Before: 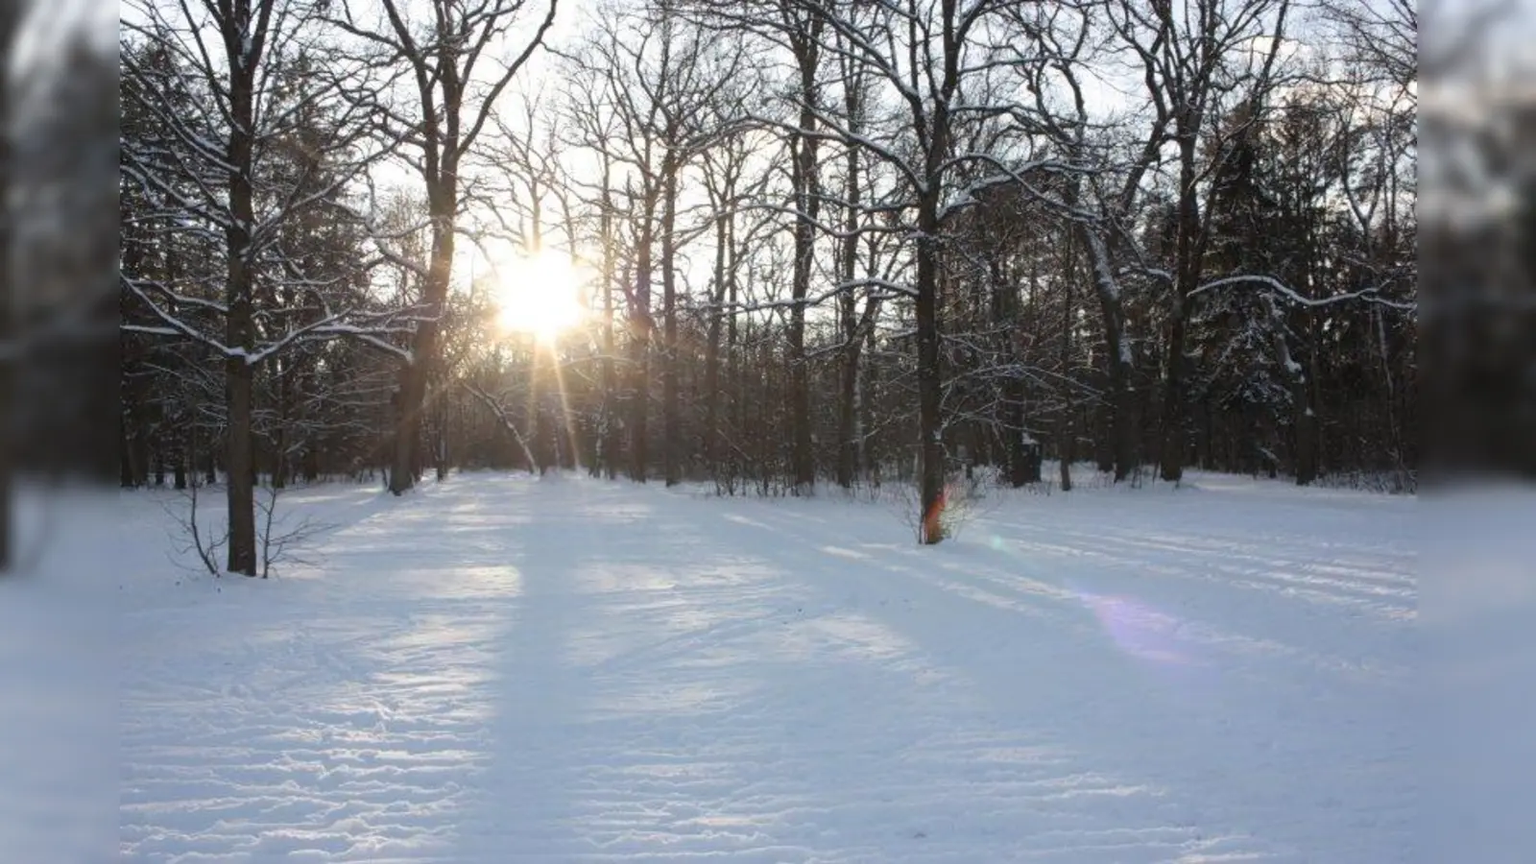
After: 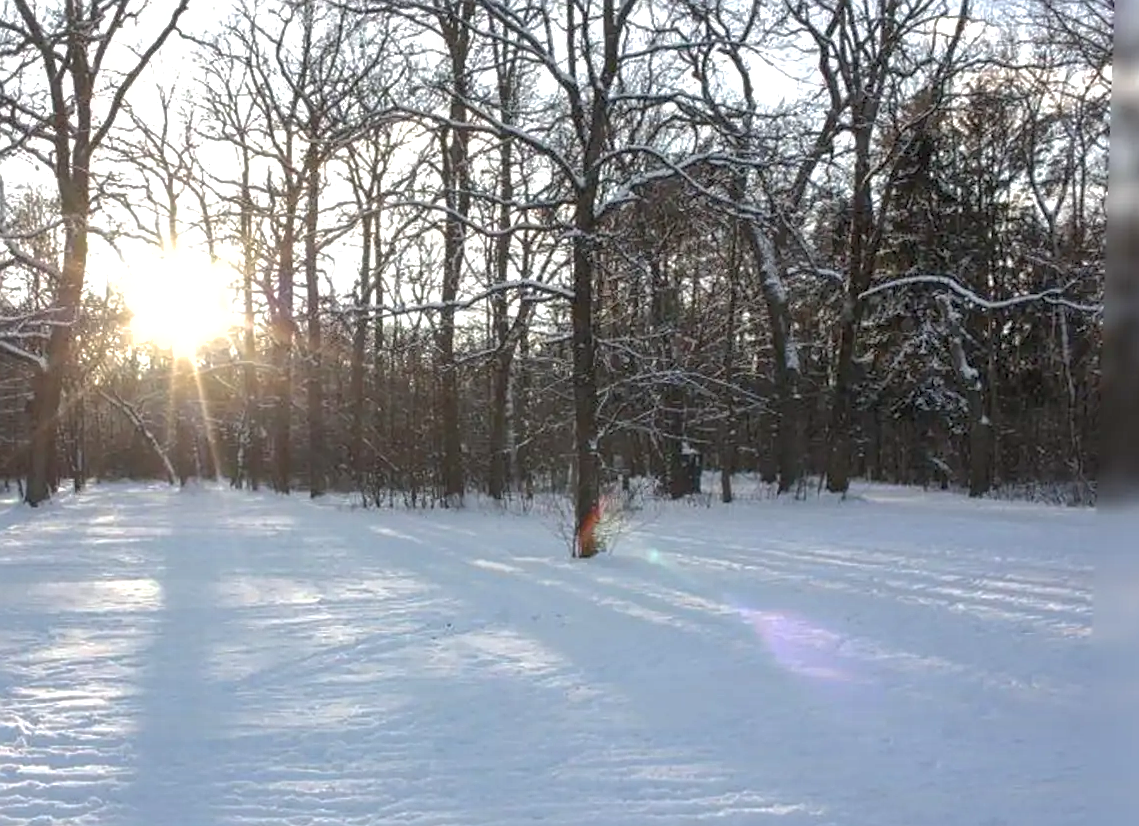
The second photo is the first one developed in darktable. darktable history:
local contrast: on, module defaults
rotate and perspective: lens shift (vertical) 0.048, lens shift (horizontal) -0.024, automatic cropping off
crop and rotate: left 24.034%, top 2.838%, right 6.406%, bottom 6.299%
levels: mode automatic, black 0.023%, white 99.97%, levels [0.062, 0.494, 0.925]
sharpen: on, module defaults
exposure: exposure 0.367 EV, compensate highlight preservation false
shadows and highlights: on, module defaults
